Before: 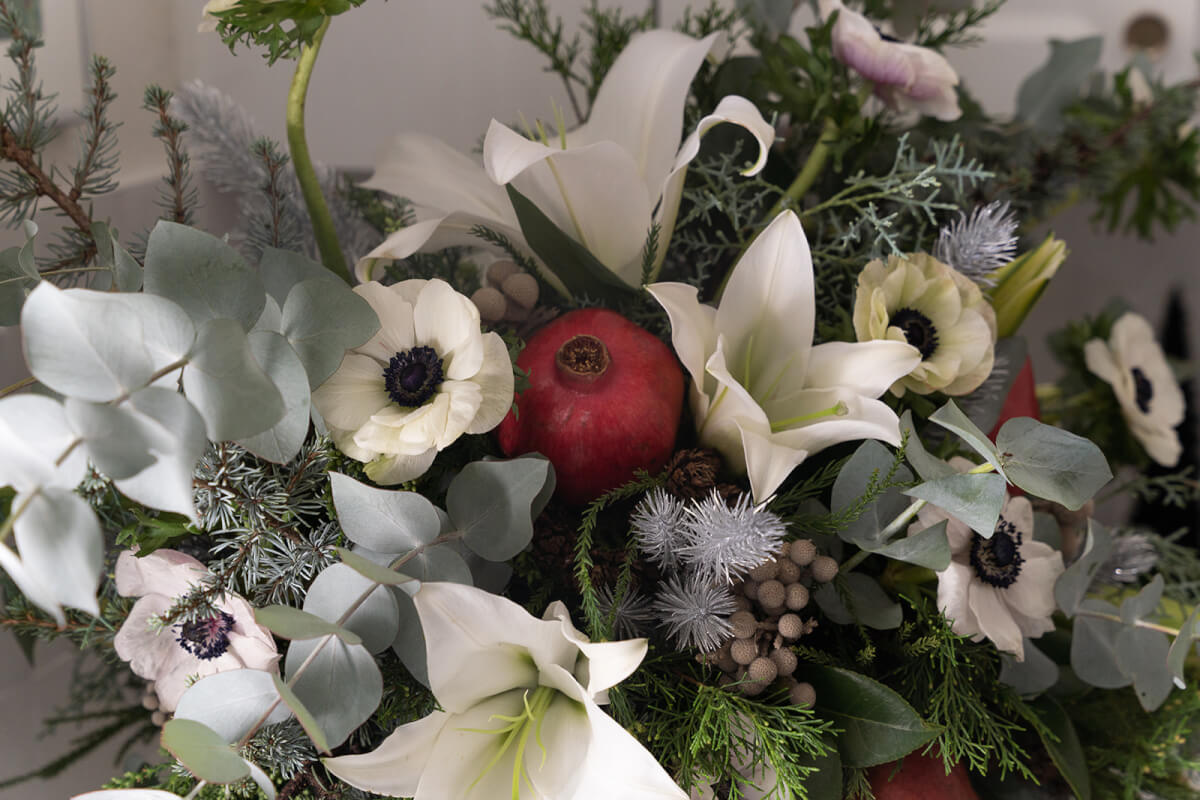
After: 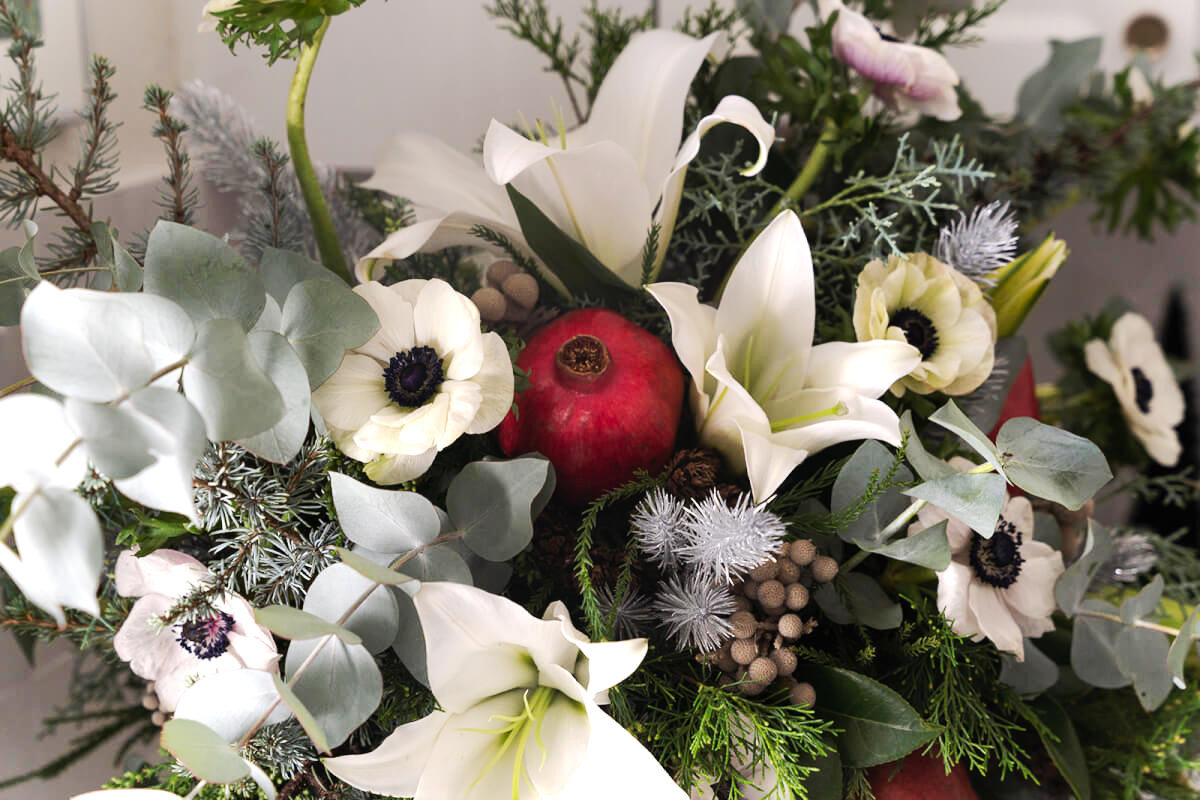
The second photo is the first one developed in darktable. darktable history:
exposure: exposure 0.564 EV, compensate highlight preservation false
tone curve: curves: ch0 [(0, 0) (0.003, 0.005) (0.011, 0.011) (0.025, 0.022) (0.044, 0.035) (0.069, 0.051) (0.1, 0.073) (0.136, 0.106) (0.177, 0.147) (0.224, 0.195) (0.277, 0.253) (0.335, 0.315) (0.399, 0.388) (0.468, 0.488) (0.543, 0.586) (0.623, 0.685) (0.709, 0.764) (0.801, 0.838) (0.898, 0.908) (1, 1)], preserve colors none
